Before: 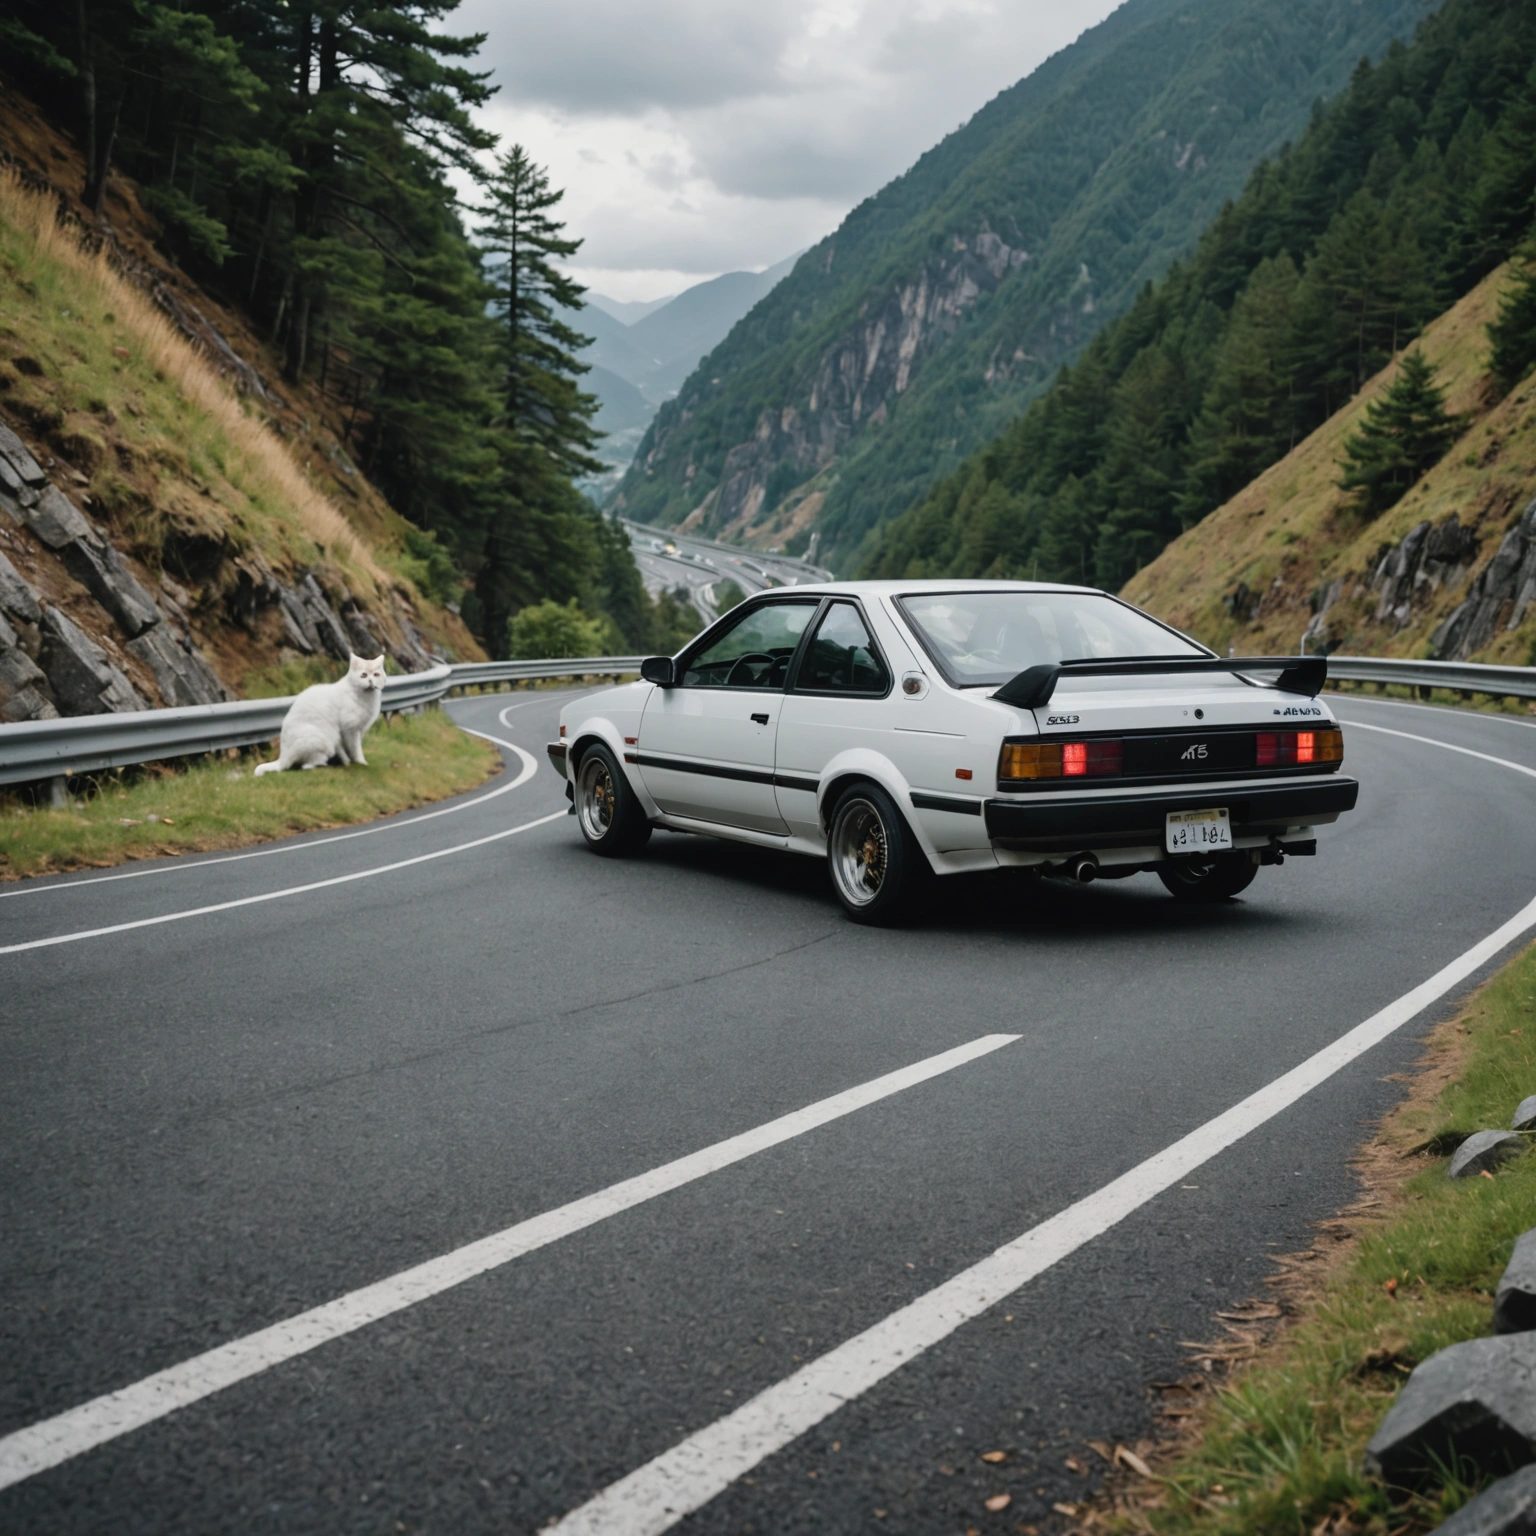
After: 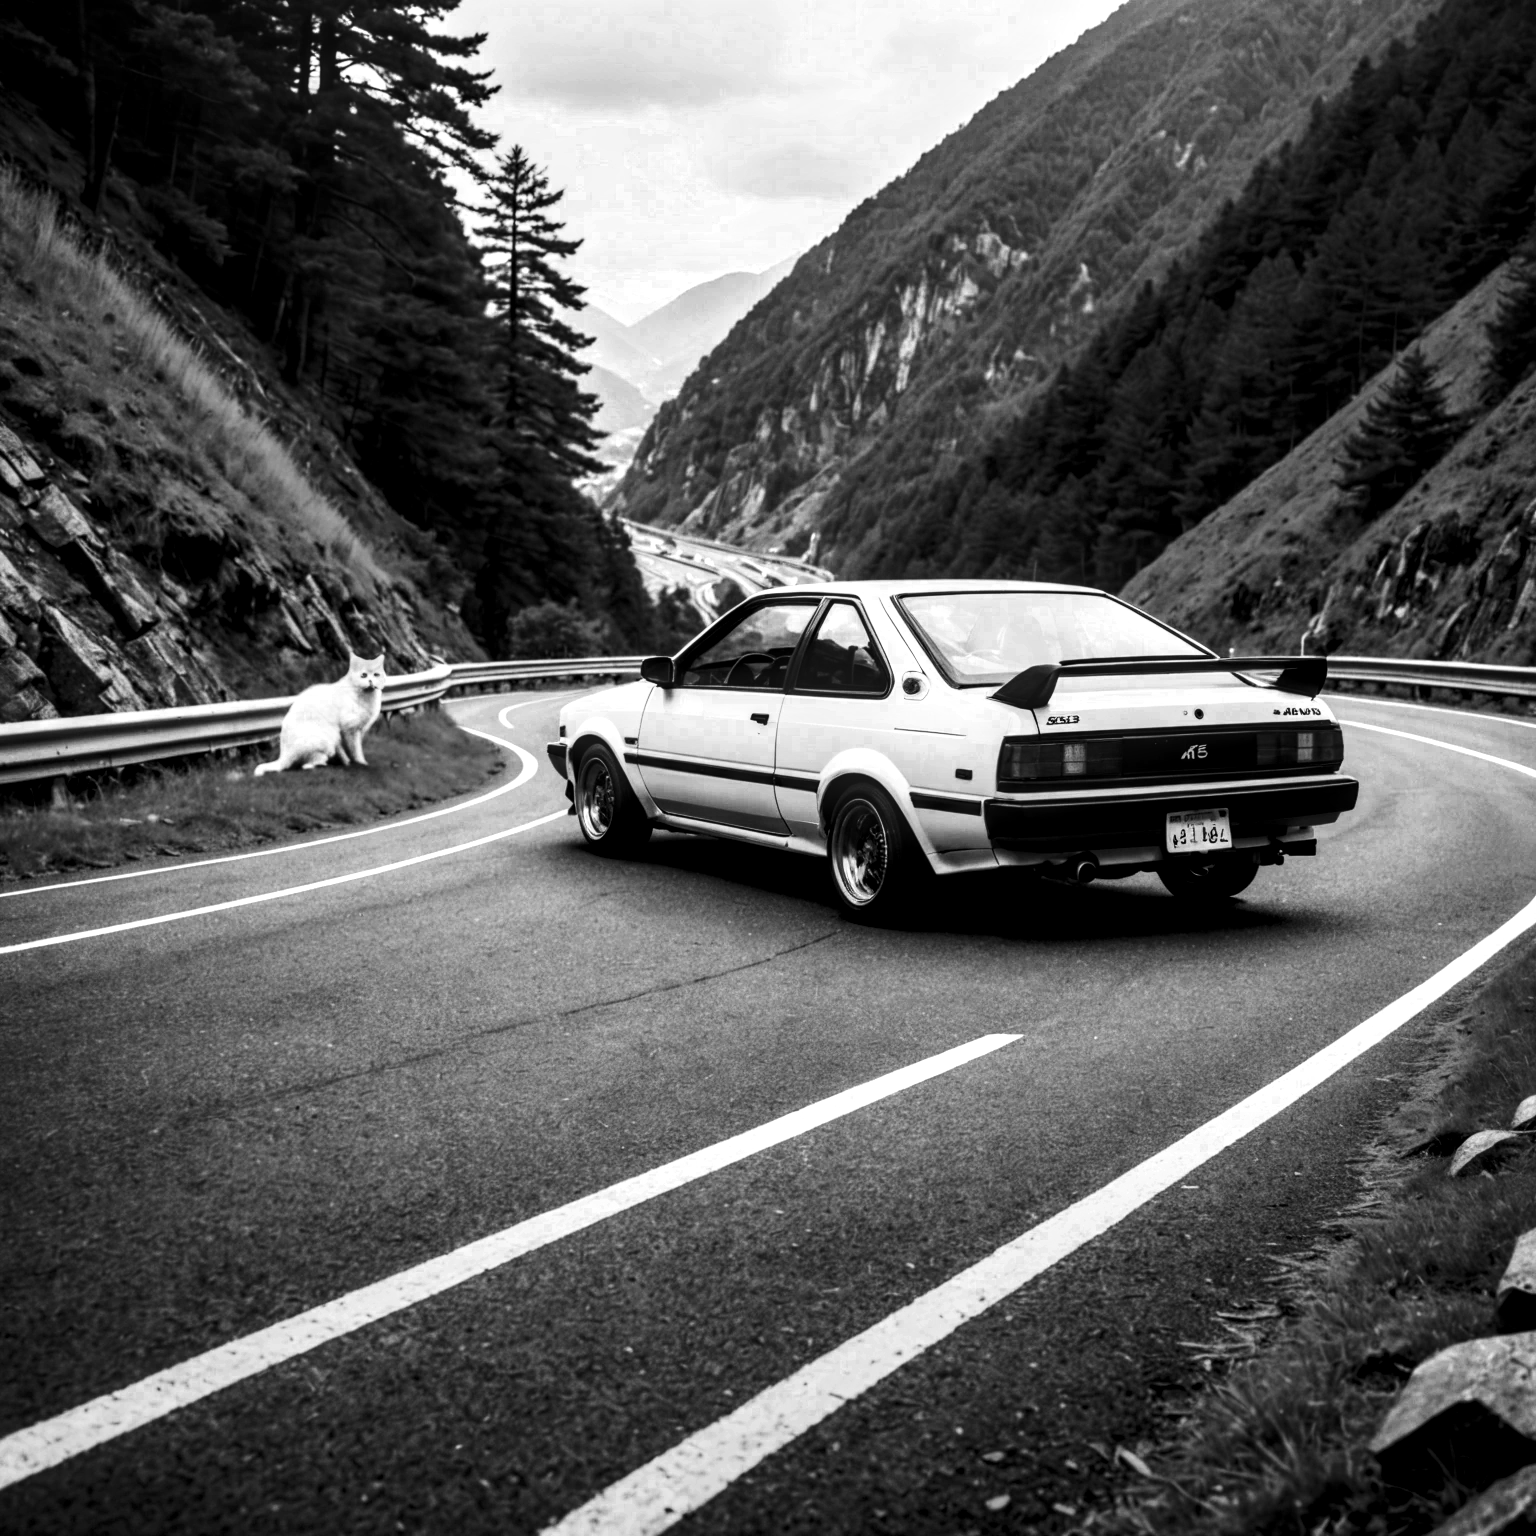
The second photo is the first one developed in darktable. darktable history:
contrast brightness saturation: contrast 0.4, brightness 0.05, saturation 0.25
local contrast: detail 160%
color zones: curves: ch0 [(0.287, 0.048) (0.493, 0.484) (0.737, 0.816)]; ch1 [(0, 0) (0.143, 0) (0.286, 0) (0.429, 0) (0.571, 0) (0.714, 0) (0.857, 0)]
